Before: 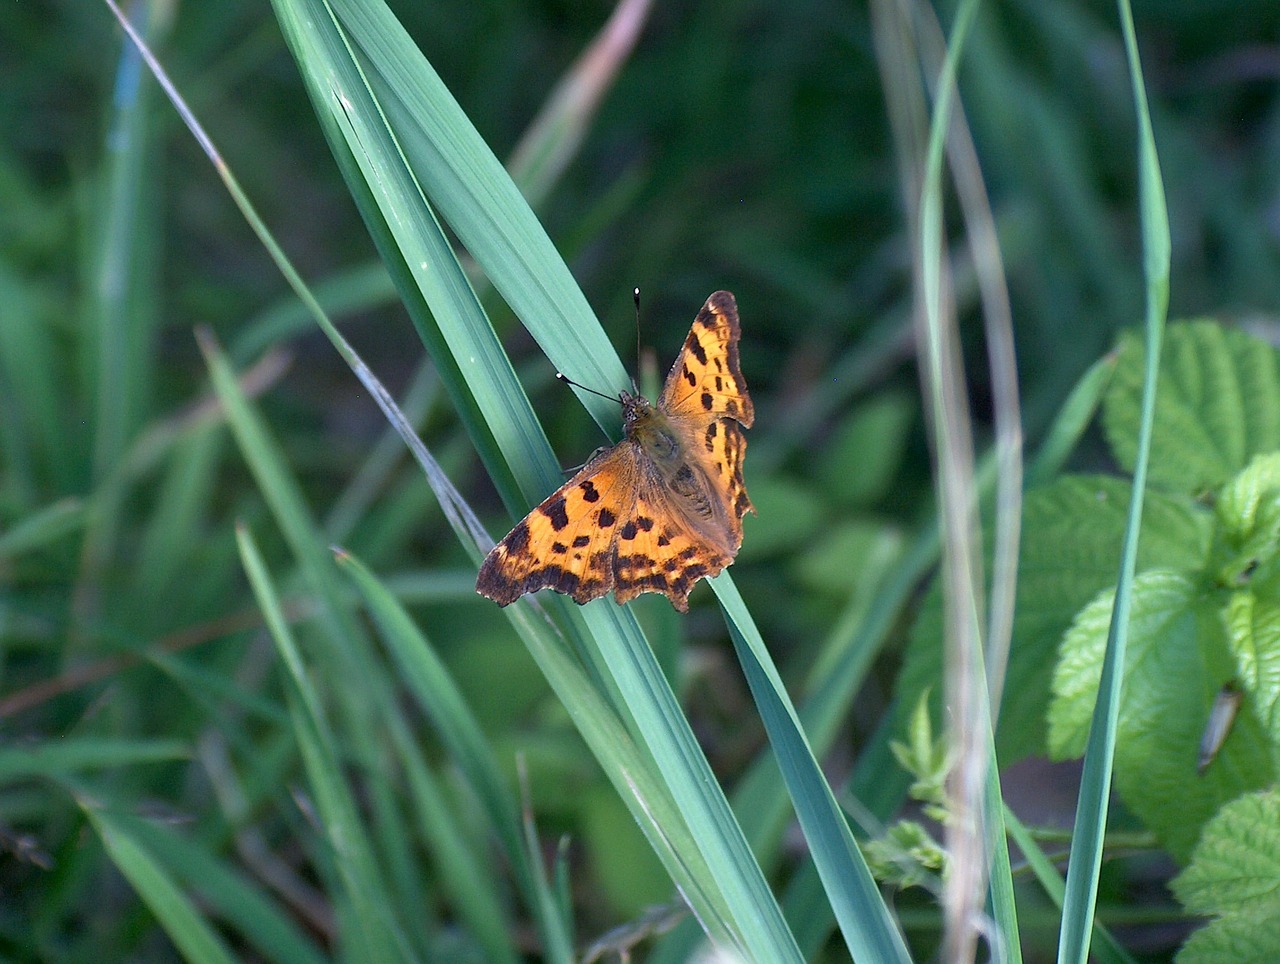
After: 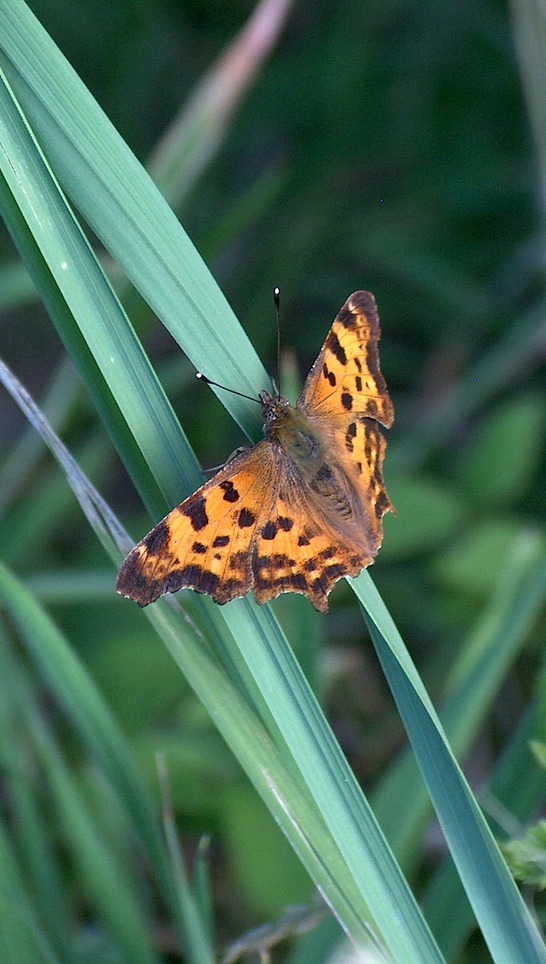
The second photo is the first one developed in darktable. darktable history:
crop: left 28.185%, right 29.081%
tone equalizer: on, module defaults
